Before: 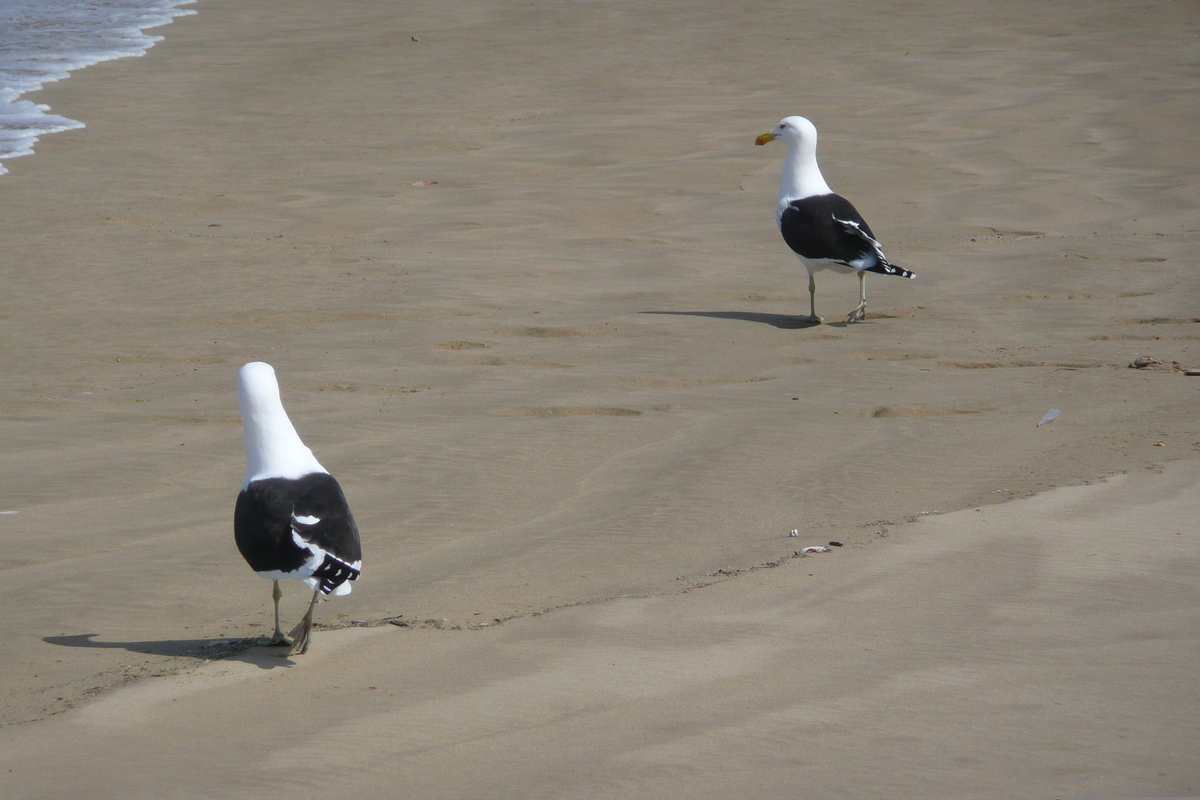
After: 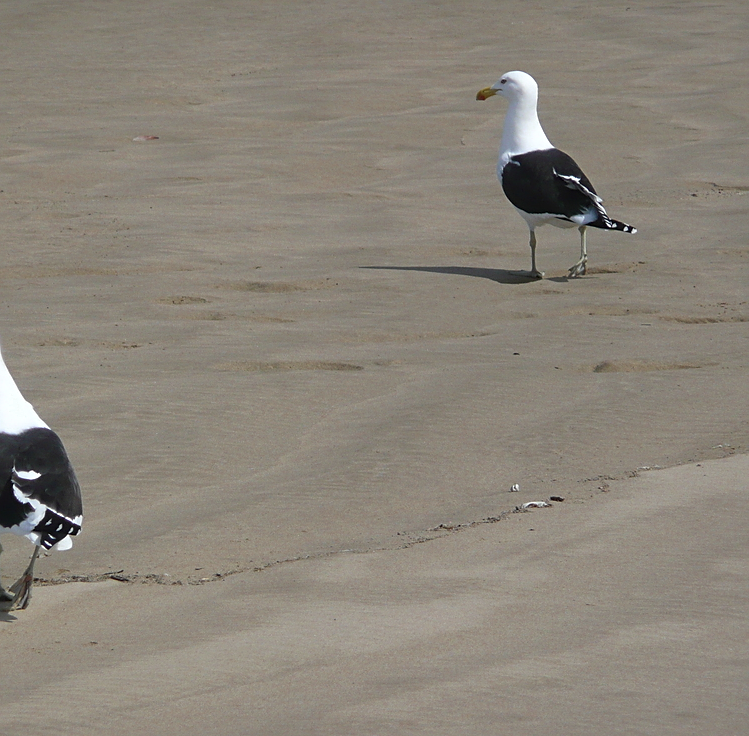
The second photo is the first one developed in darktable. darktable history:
color zones: curves: ch0 [(0, 0.5) (0.125, 0.4) (0.25, 0.5) (0.375, 0.4) (0.5, 0.4) (0.625, 0.6) (0.75, 0.6) (0.875, 0.5)]; ch1 [(0, 0.4) (0.125, 0.5) (0.25, 0.4) (0.375, 0.4) (0.5, 0.4) (0.625, 0.4) (0.75, 0.5) (0.875, 0.4)]; ch2 [(0, 0.6) (0.125, 0.5) (0.25, 0.5) (0.375, 0.6) (0.5, 0.6) (0.625, 0.5) (0.75, 0.5) (0.875, 0.5)]
crop and rotate: left 23.267%, top 5.628%, right 14.285%, bottom 2.257%
sharpen: on, module defaults
